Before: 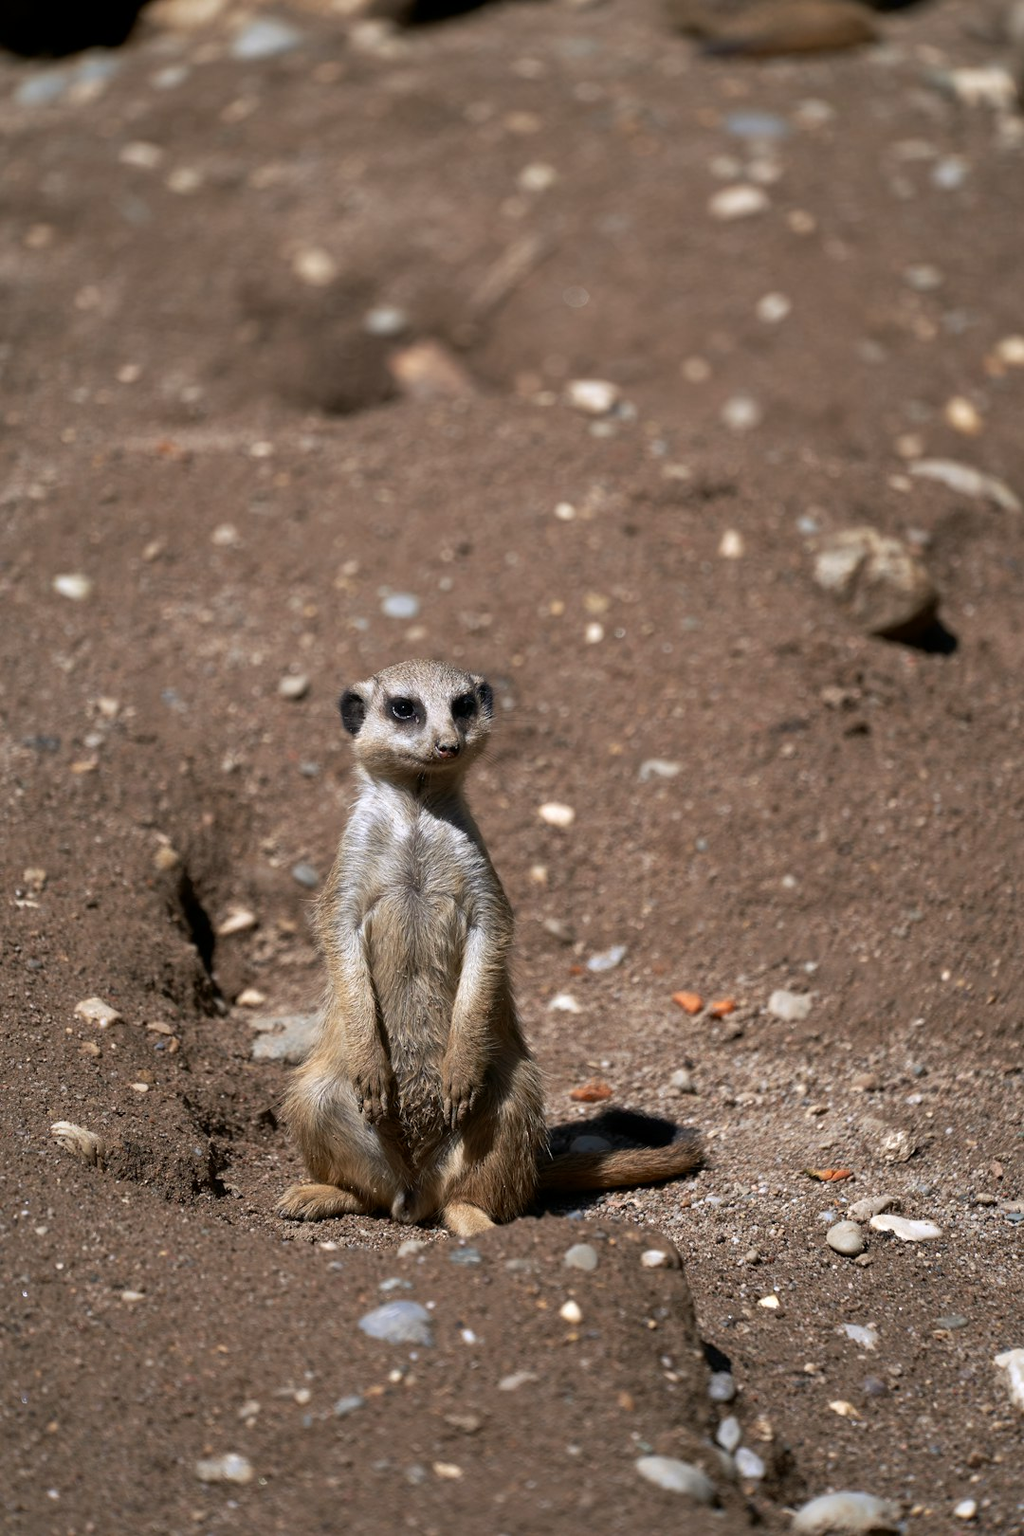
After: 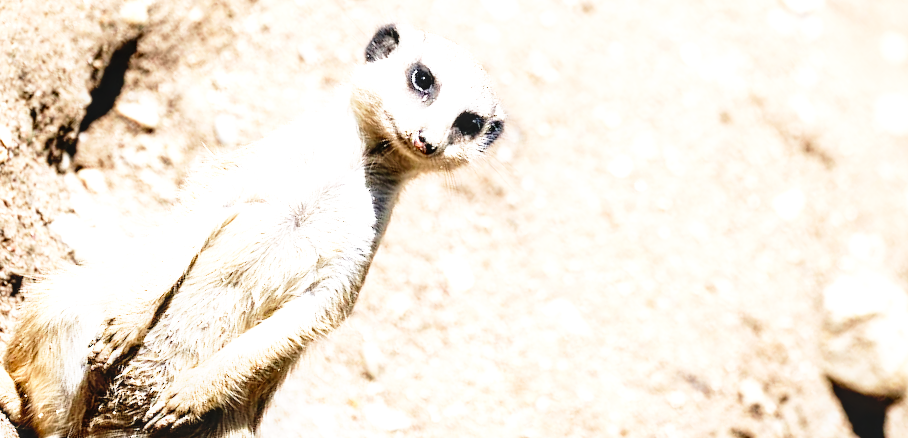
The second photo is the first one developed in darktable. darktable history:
tone equalizer: -8 EV -1.11 EV, -7 EV -1.04 EV, -6 EV -0.855 EV, -5 EV -0.617 EV, -3 EV 0.563 EV, -2 EV 0.856 EV, -1 EV 0.986 EV, +0 EV 1.06 EV, mask exposure compensation -0.5 EV
base curve: curves: ch0 [(0, 0) (0.012, 0.01) (0.073, 0.168) (0.31, 0.711) (0.645, 0.957) (1, 1)], preserve colors none
exposure: black level correction 0, exposure 1.2 EV, compensate highlight preservation false
local contrast: on, module defaults
crop and rotate: angle -45.31°, top 16.604%, right 0.961%, bottom 11.753%
